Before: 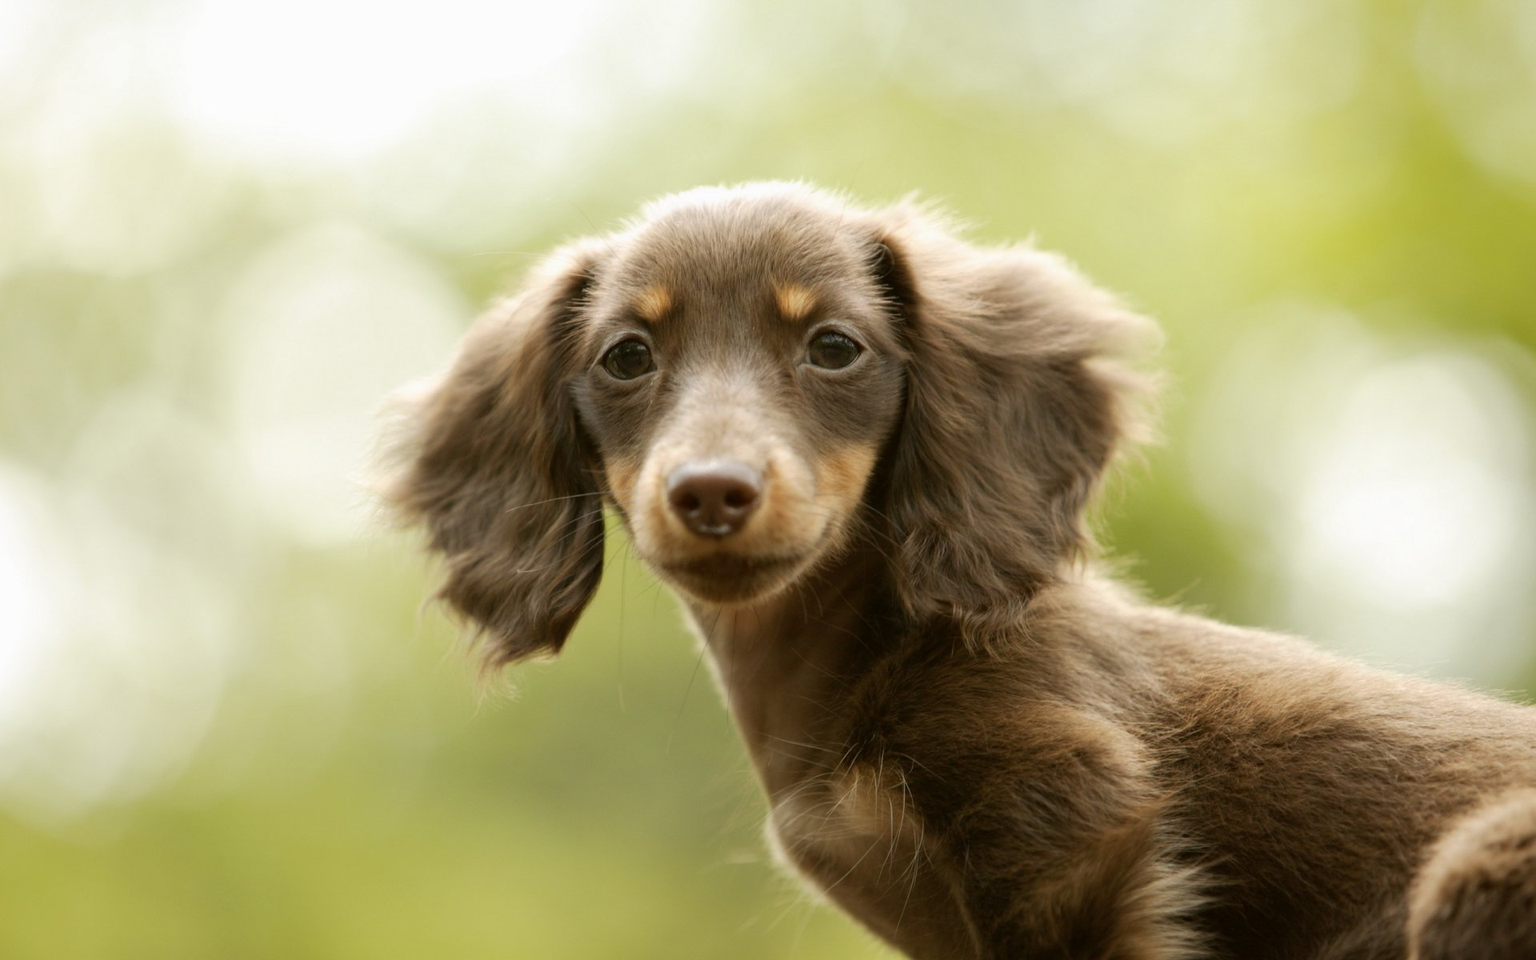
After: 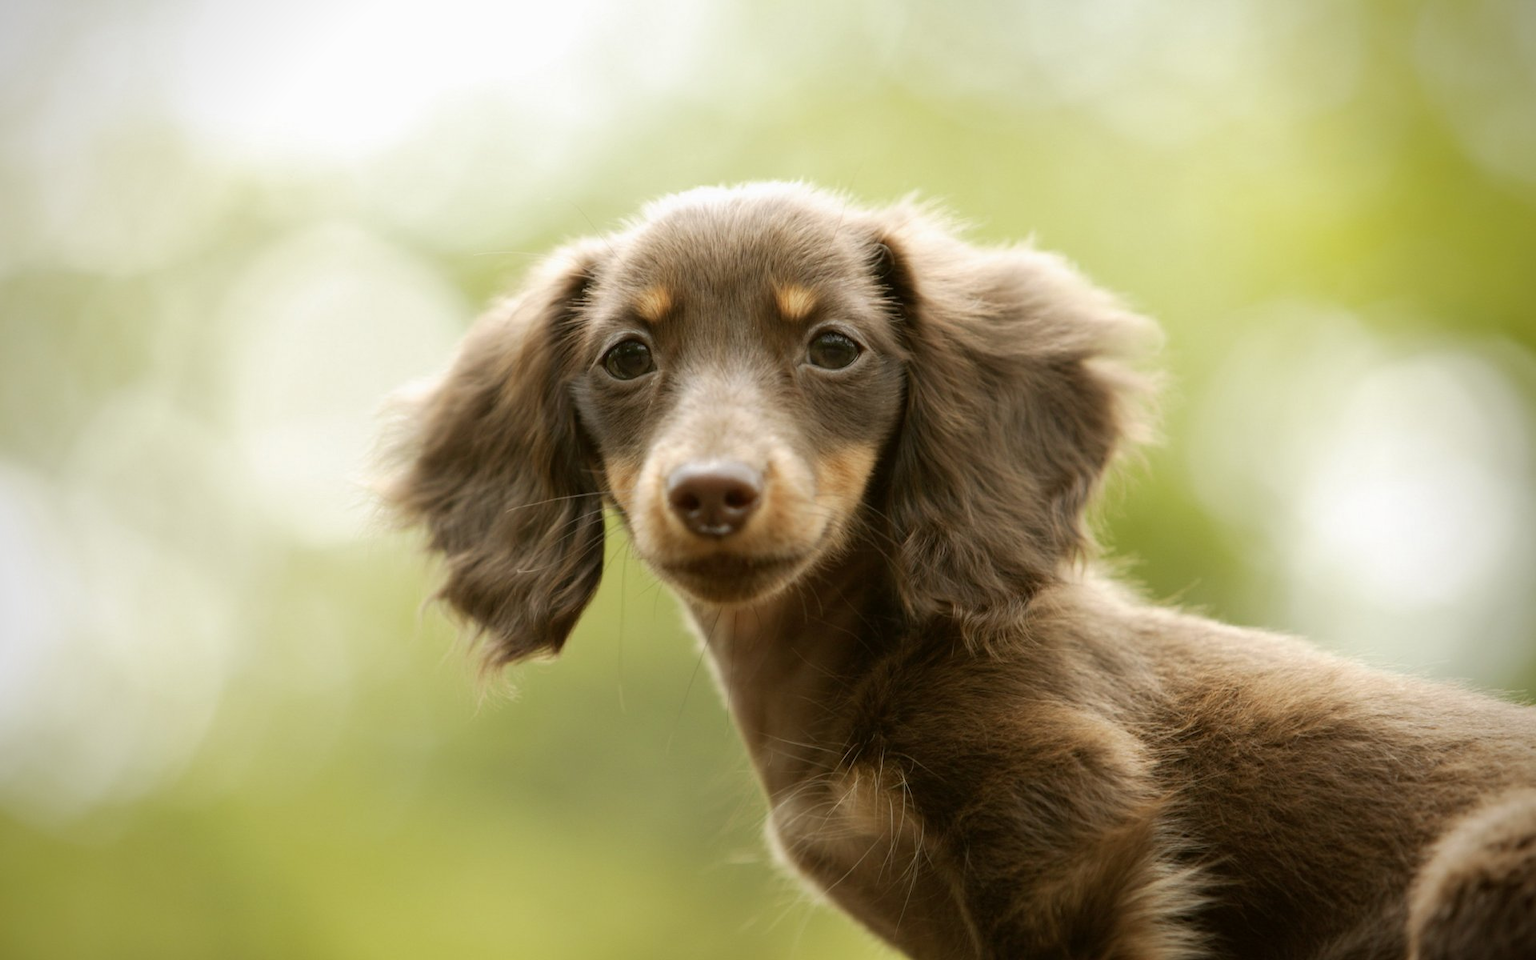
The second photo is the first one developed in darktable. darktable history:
vignetting: brightness -0.566, saturation -0.001
